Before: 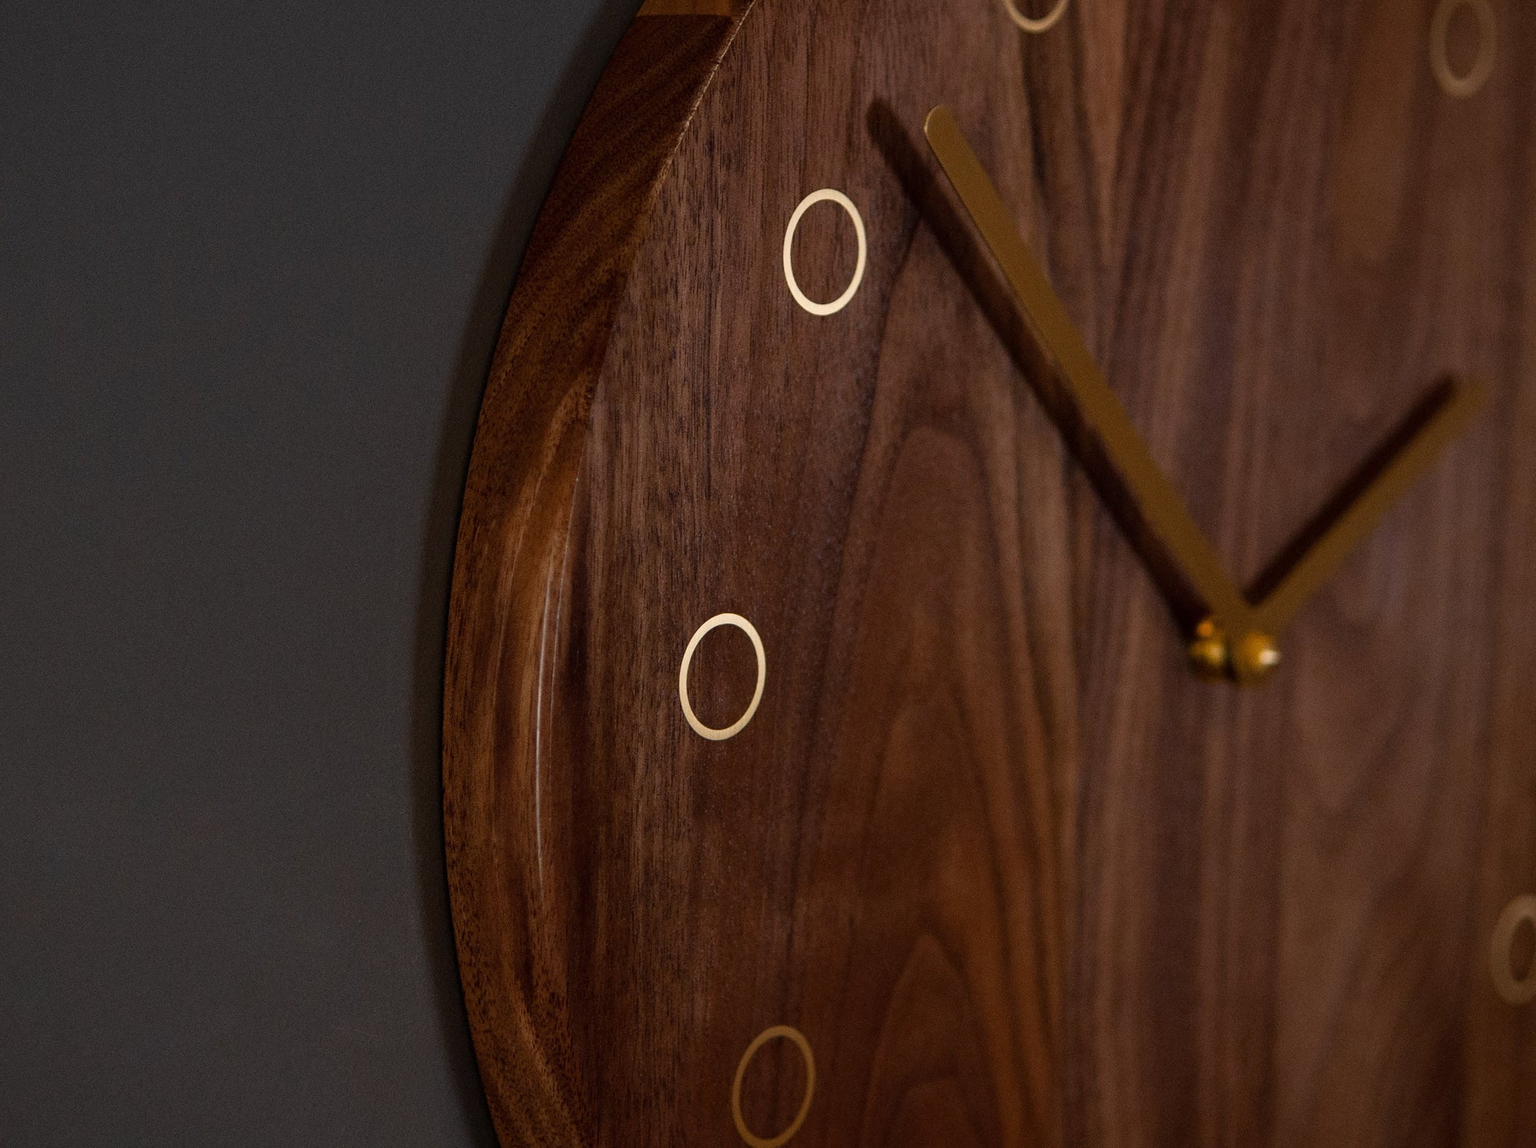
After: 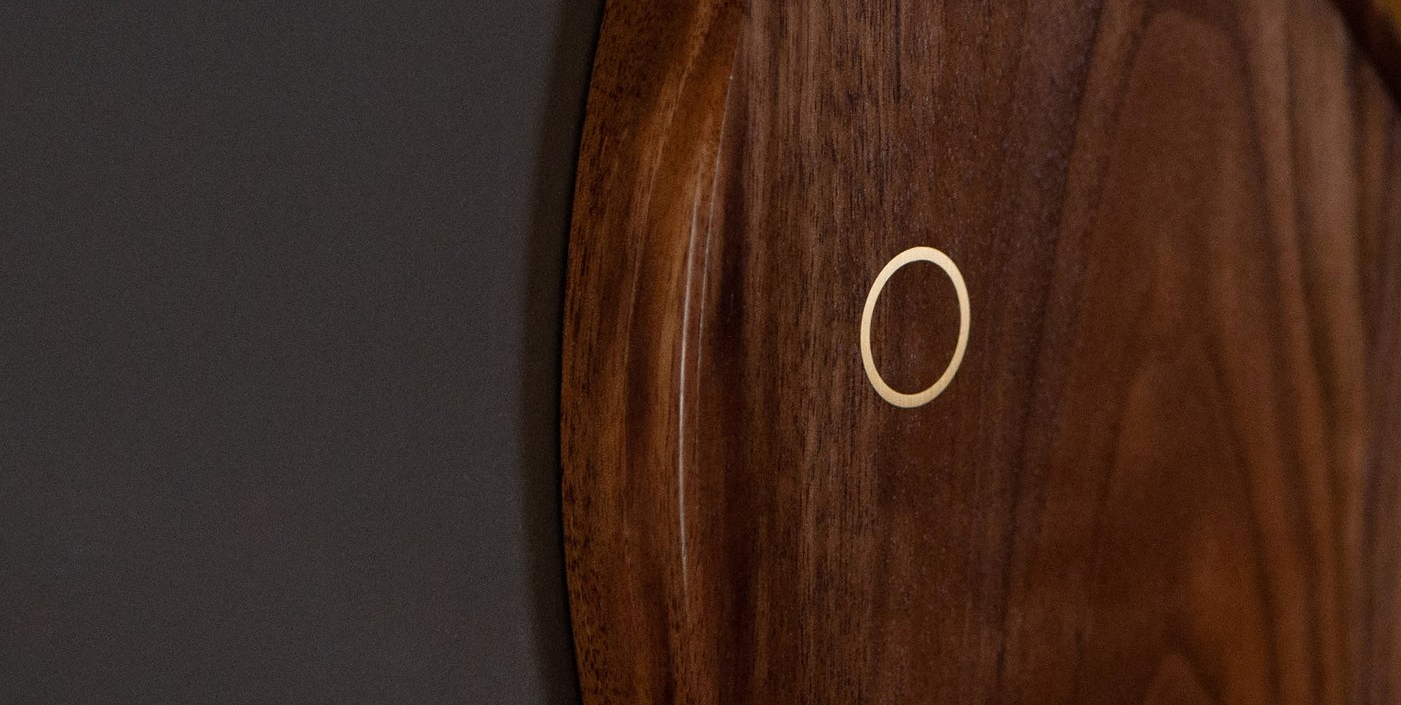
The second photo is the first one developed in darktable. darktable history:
vibrance: vibrance 20%
crop: top 36.498%, right 27.964%, bottom 14.995%
